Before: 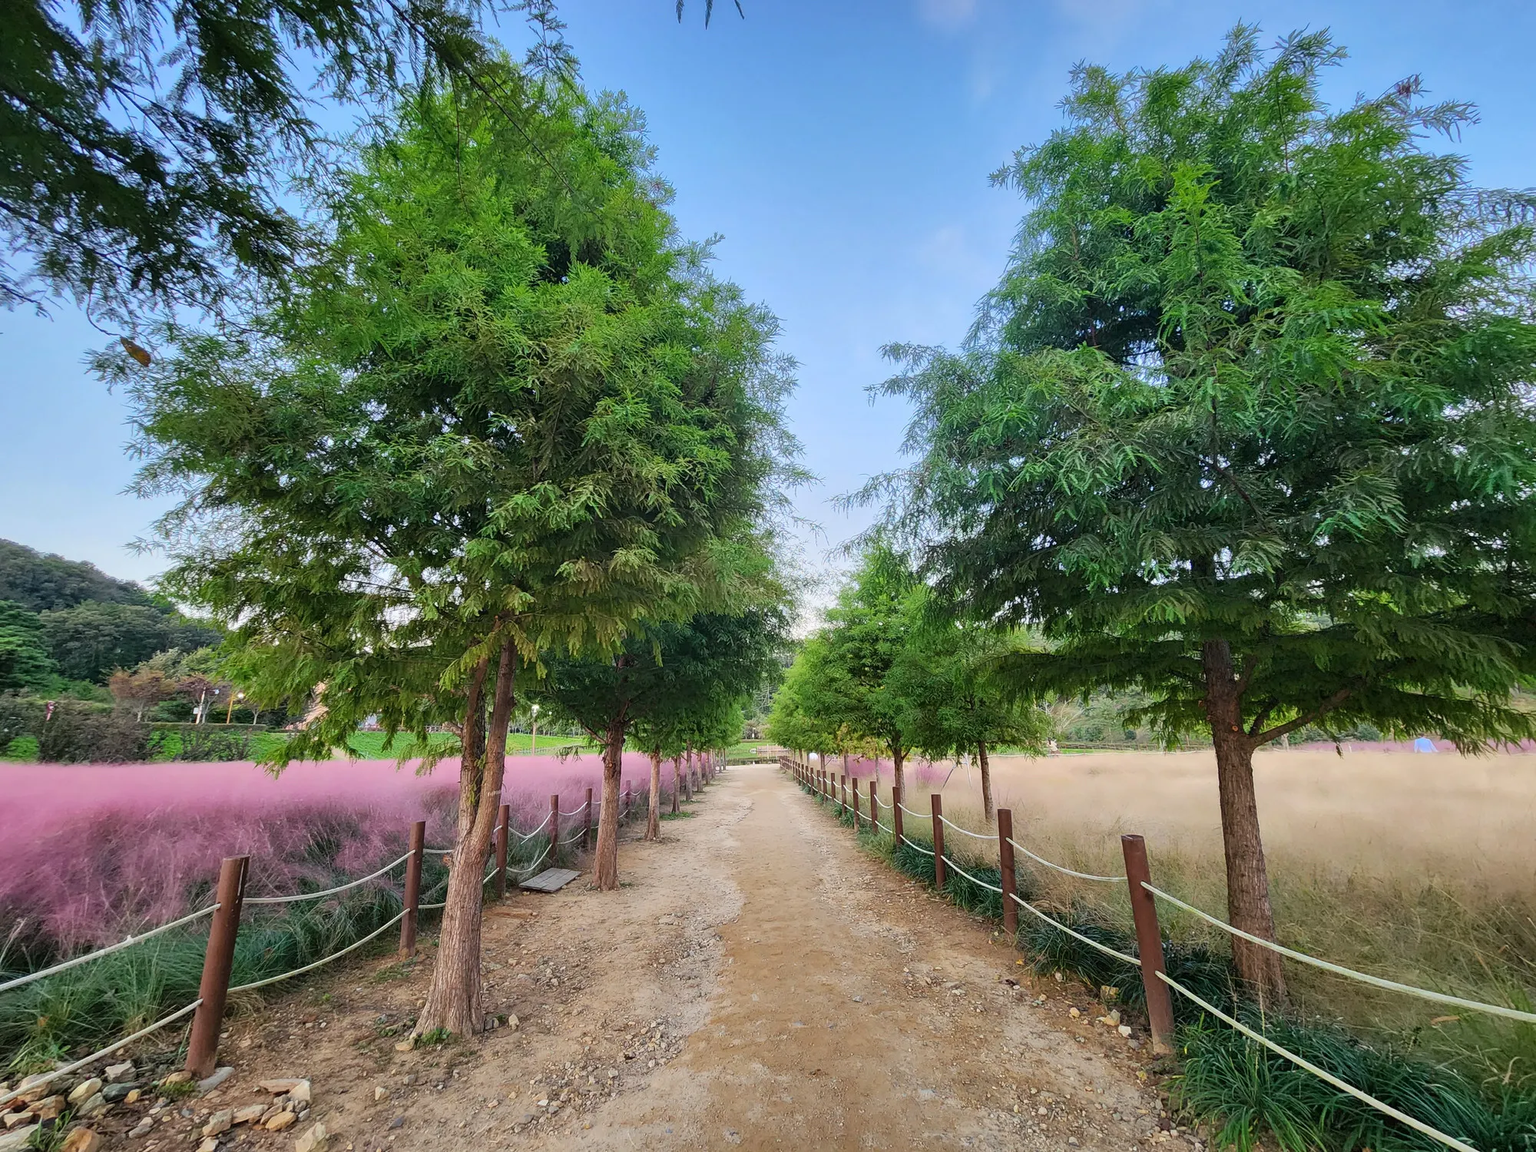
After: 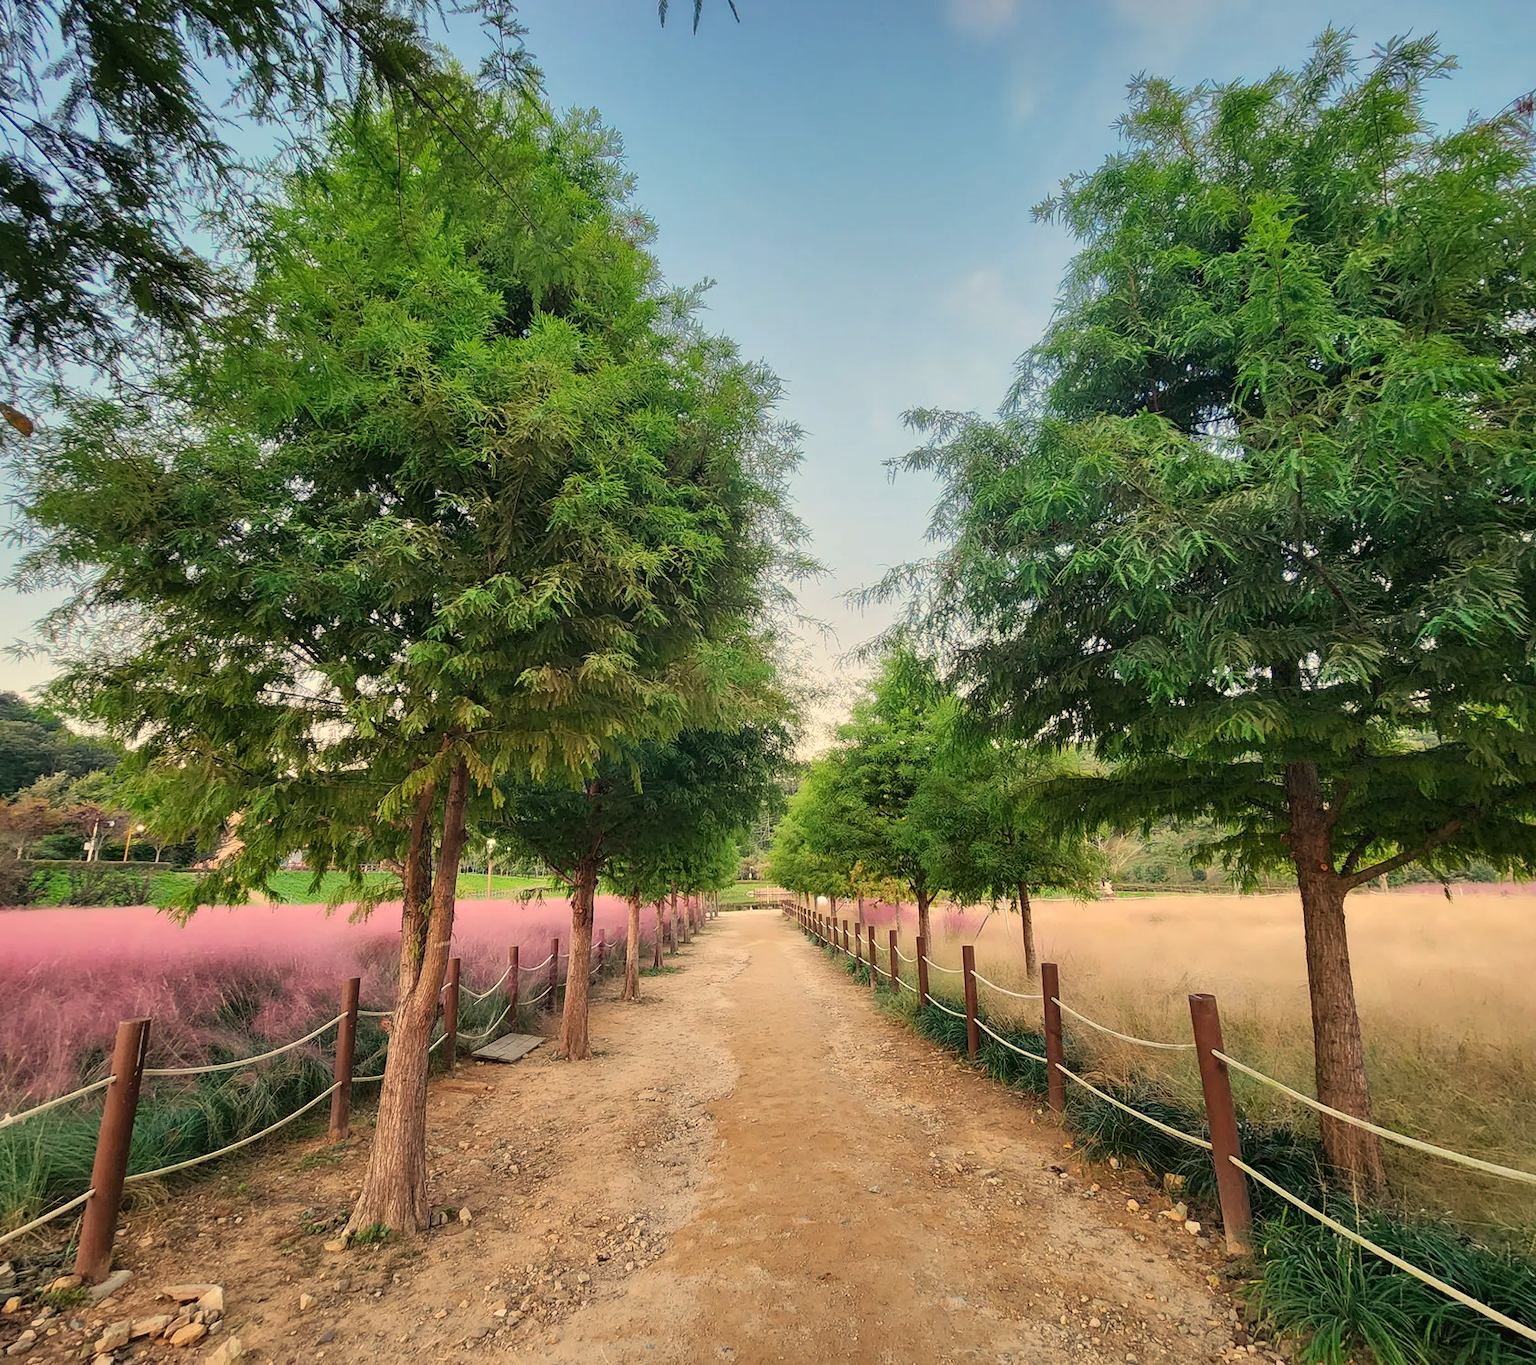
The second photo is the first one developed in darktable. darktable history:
crop: left 8.026%, right 7.374%
white balance: red 1.123, blue 0.83
